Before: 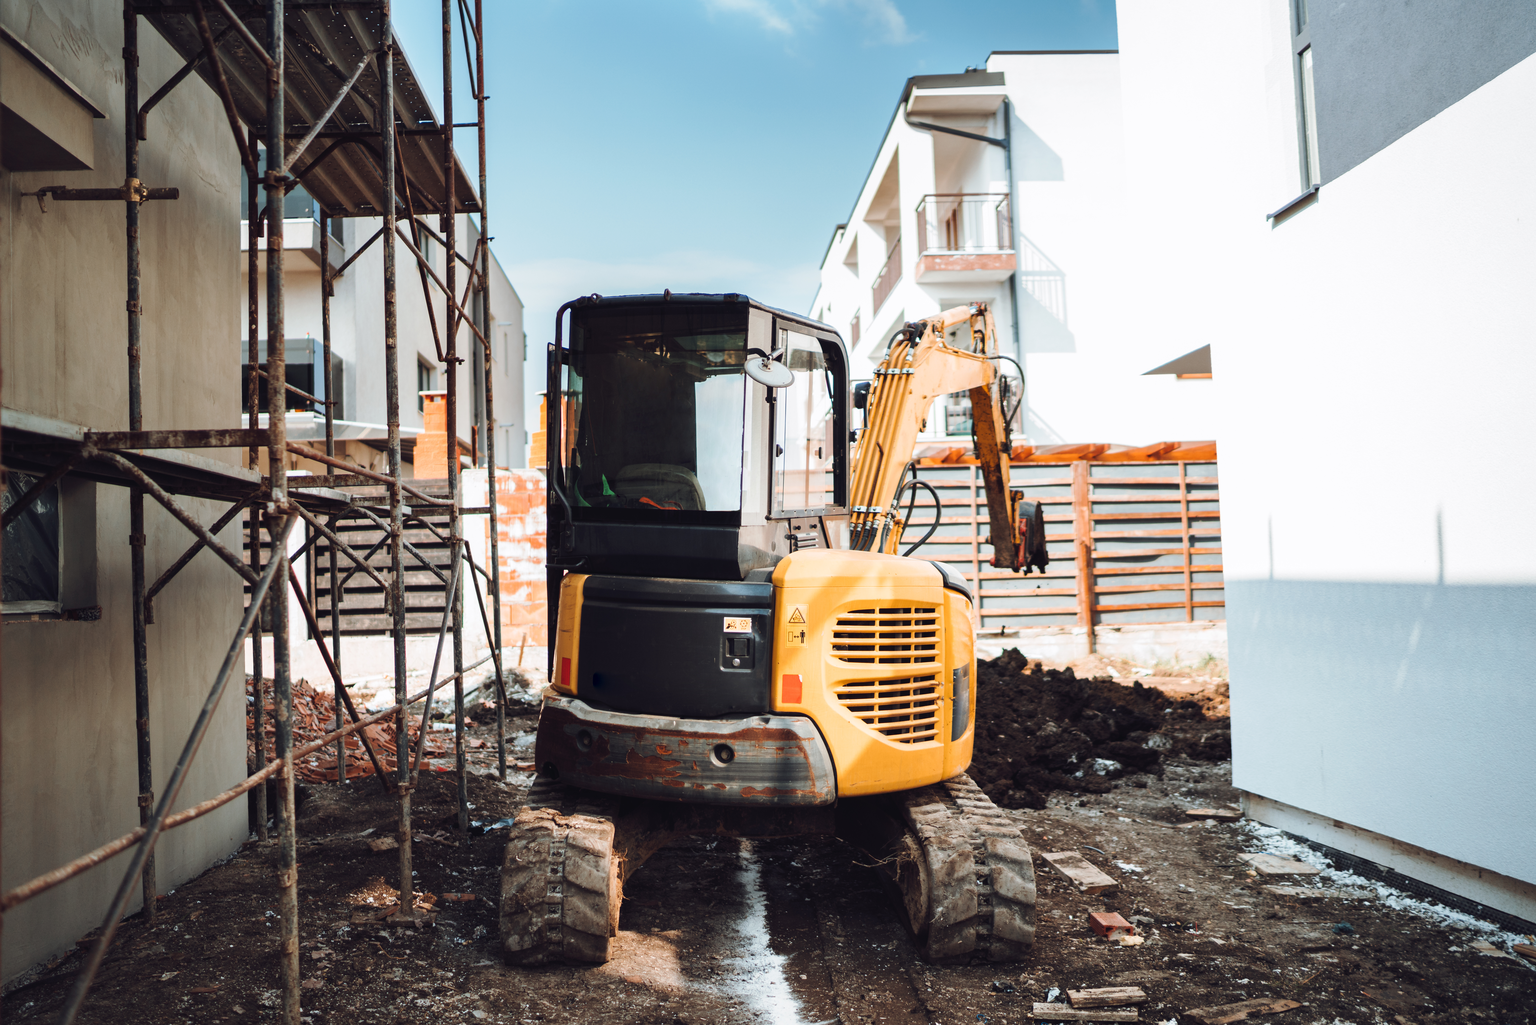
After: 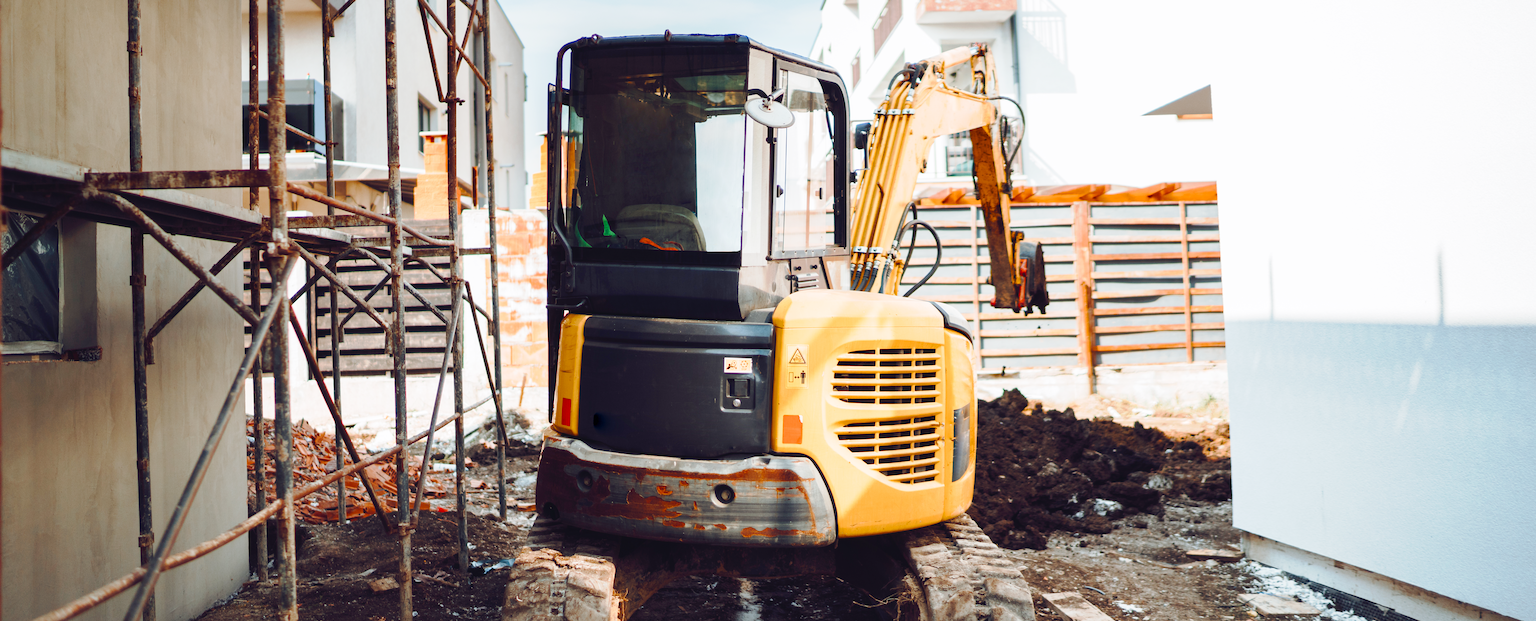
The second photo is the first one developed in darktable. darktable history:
crop and rotate: top 25.357%, bottom 13.942%
color balance rgb: perceptual saturation grading › global saturation 20%, perceptual saturation grading › highlights -25%, perceptual saturation grading › shadows 50%
tone curve: curves: ch0 [(0, 0) (0.003, 0.004) (0.011, 0.015) (0.025, 0.033) (0.044, 0.058) (0.069, 0.091) (0.1, 0.131) (0.136, 0.178) (0.177, 0.232) (0.224, 0.294) (0.277, 0.362) (0.335, 0.434) (0.399, 0.512) (0.468, 0.582) (0.543, 0.646) (0.623, 0.713) (0.709, 0.783) (0.801, 0.876) (0.898, 0.938) (1, 1)], preserve colors none
